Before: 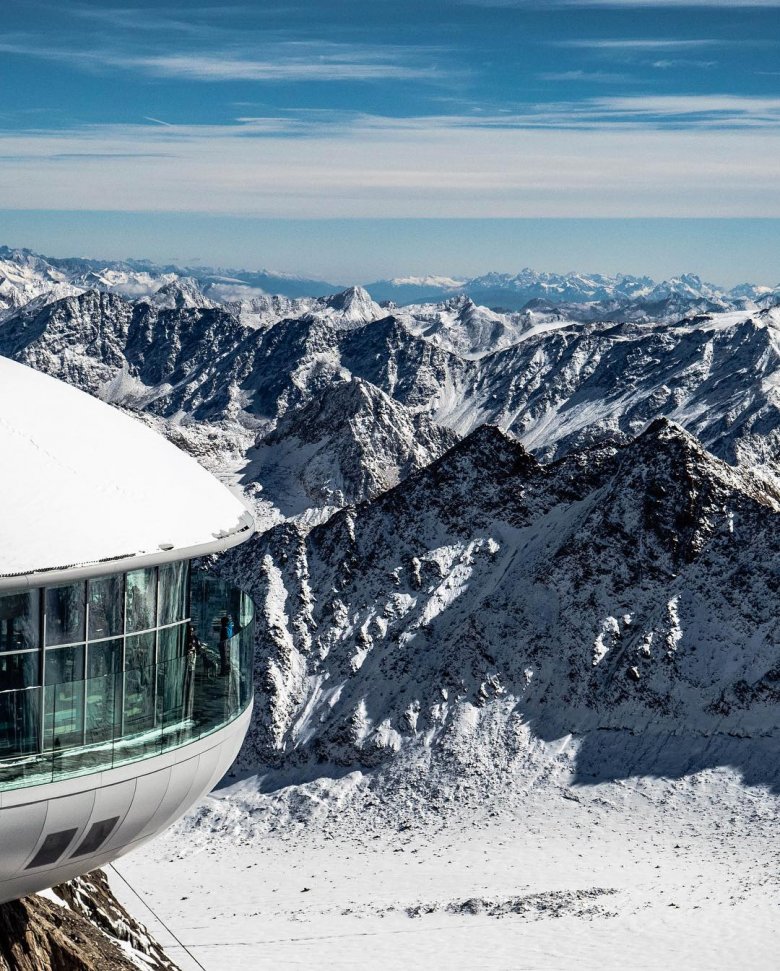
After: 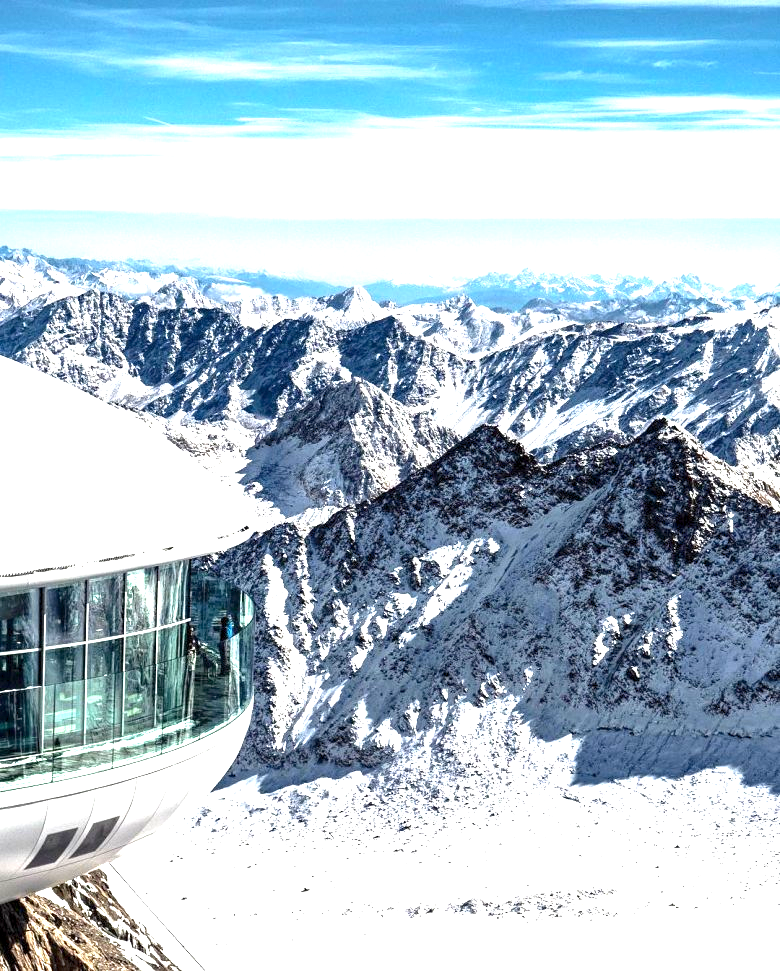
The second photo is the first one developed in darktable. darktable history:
exposure: black level correction 0.001, exposure 1.735 EV, compensate highlight preservation false
